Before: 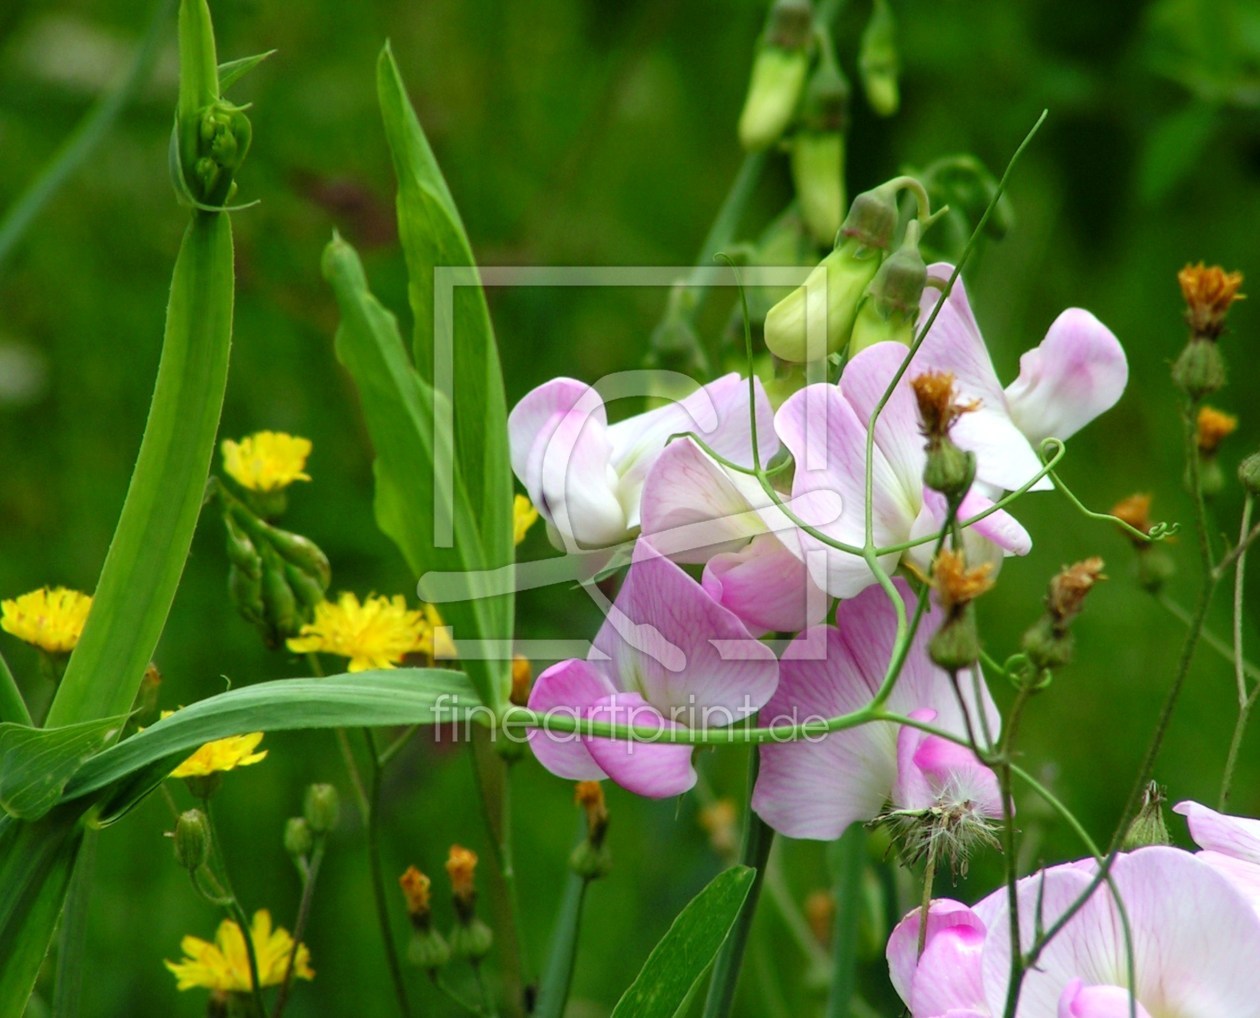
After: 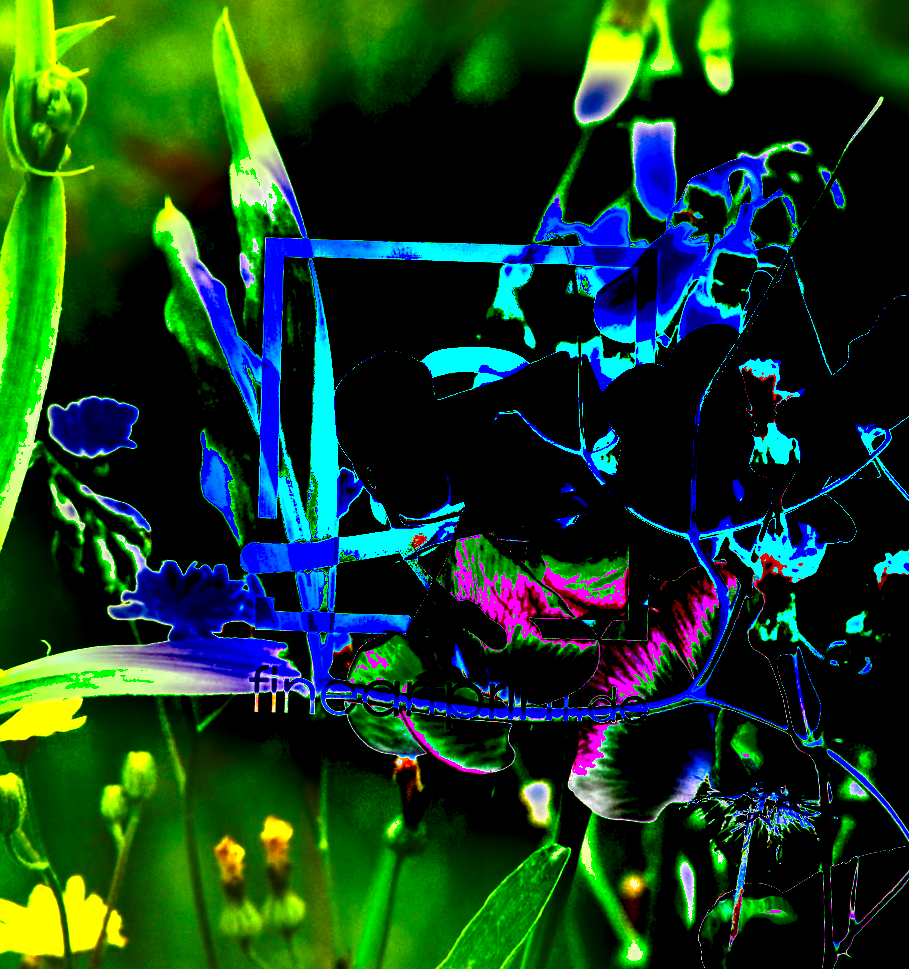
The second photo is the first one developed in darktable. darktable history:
crop: left 13.443%, right 13.31%
exposure: black level correction 0, exposure 1.1 EV, compensate exposure bias true, compensate highlight preservation false
rotate and perspective: rotation 1.57°, crop left 0.018, crop right 0.982, crop top 0.039, crop bottom 0.961
color balance rgb: linear chroma grading › shadows -30%, linear chroma grading › global chroma 35%, perceptual saturation grading › global saturation 75%, perceptual saturation grading › shadows -30%, perceptual brilliance grading › highlights 75%, perceptual brilliance grading › shadows -30%, global vibrance 35%
shadows and highlights: soften with gaussian
